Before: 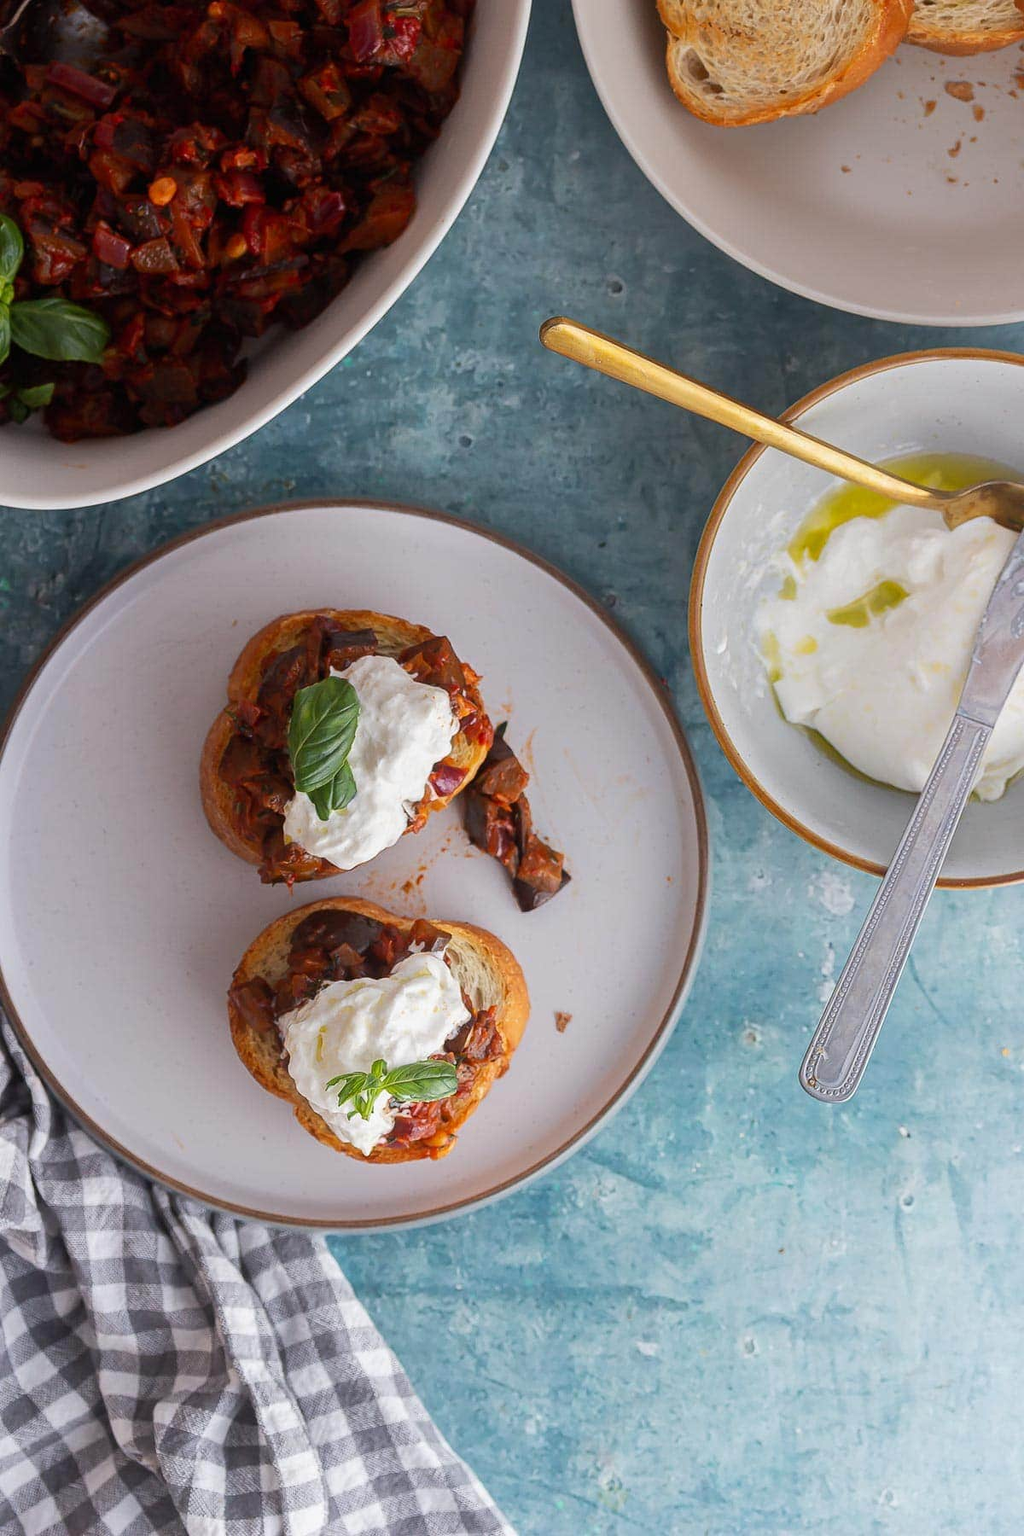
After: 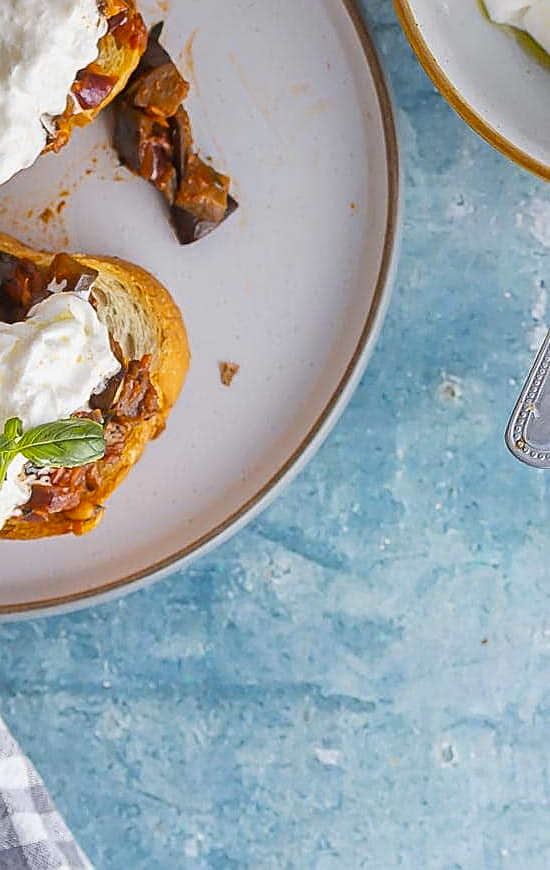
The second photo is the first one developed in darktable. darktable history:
color contrast: green-magenta contrast 0.85, blue-yellow contrast 1.25, unbound 0
crop: left 35.976%, top 45.819%, right 18.162%, bottom 5.807%
sharpen: on, module defaults
